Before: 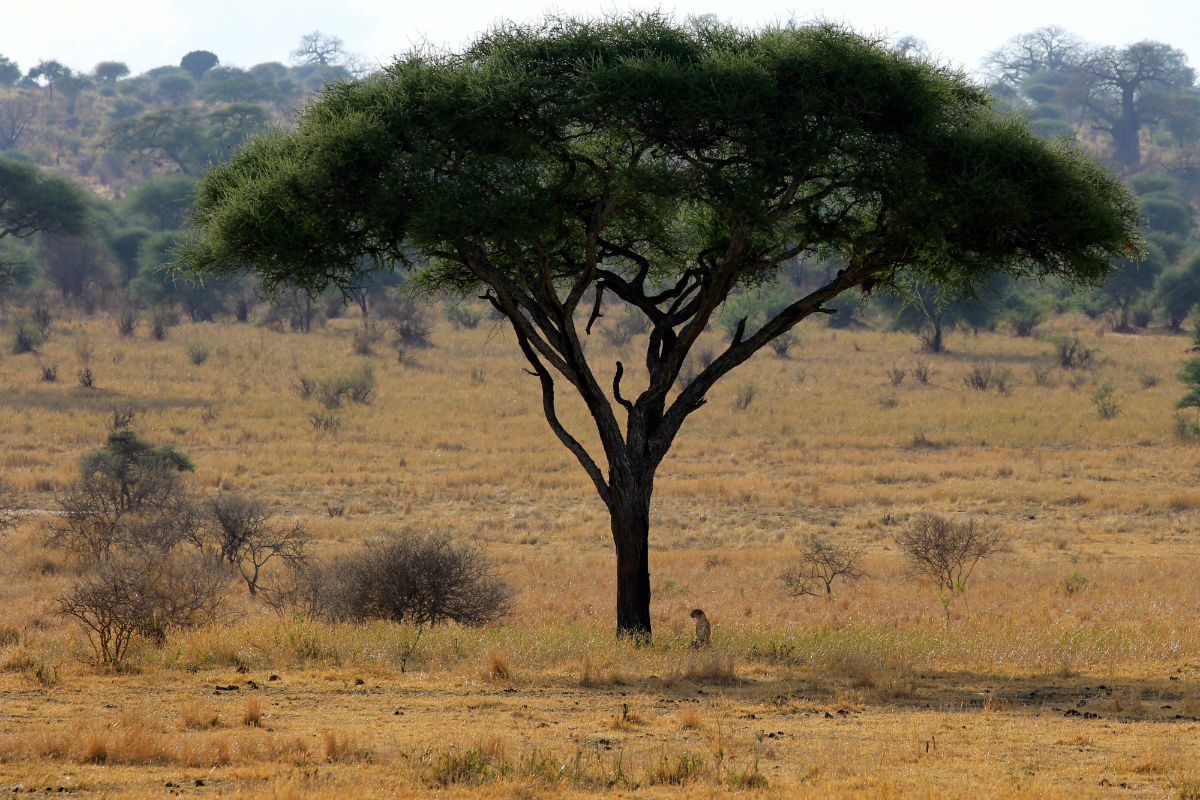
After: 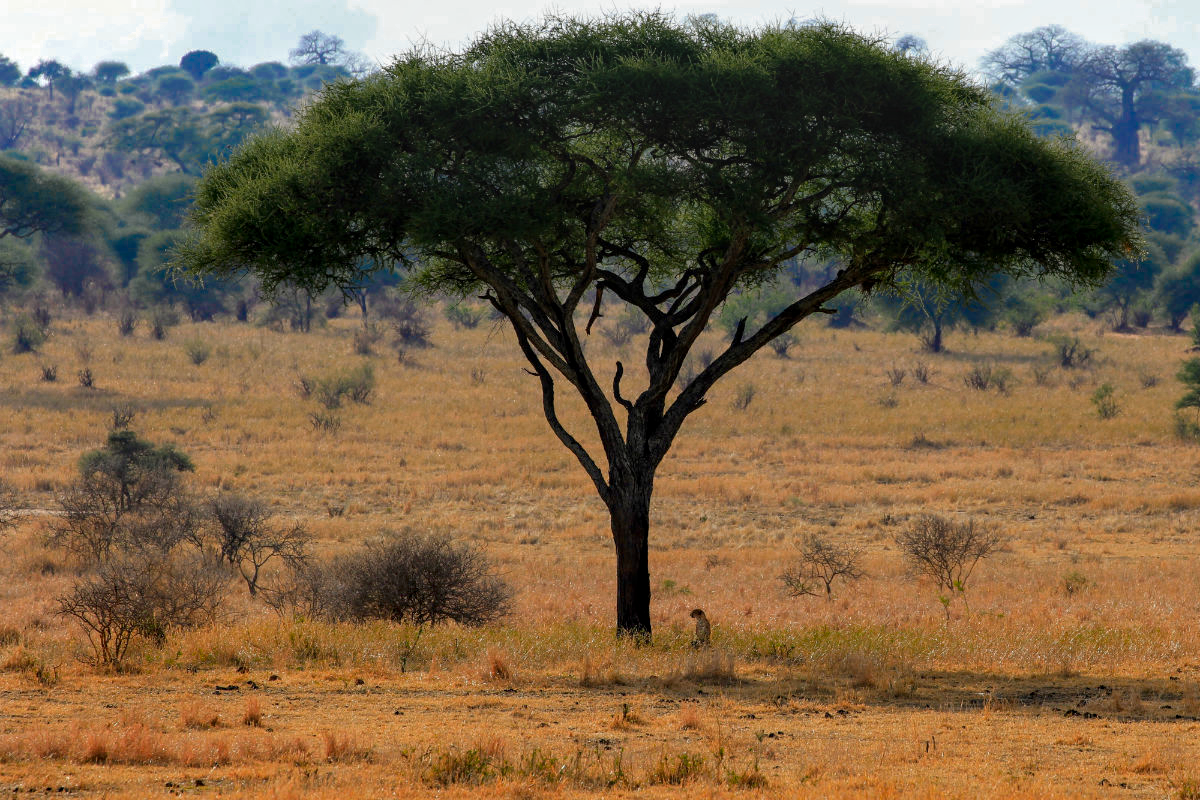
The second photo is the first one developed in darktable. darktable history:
local contrast: on, module defaults
color zones: curves: ch0 [(0, 0.553) (0.123, 0.58) (0.23, 0.419) (0.468, 0.155) (0.605, 0.132) (0.723, 0.063) (0.833, 0.172) (0.921, 0.468)]; ch1 [(0.025, 0.645) (0.229, 0.584) (0.326, 0.551) (0.537, 0.446) (0.599, 0.911) (0.708, 1) (0.805, 0.944)]; ch2 [(0.086, 0.468) (0.254, 0.464) (0.638, 0.564) (0.702, 0.592) (0.768, 0.564)]
